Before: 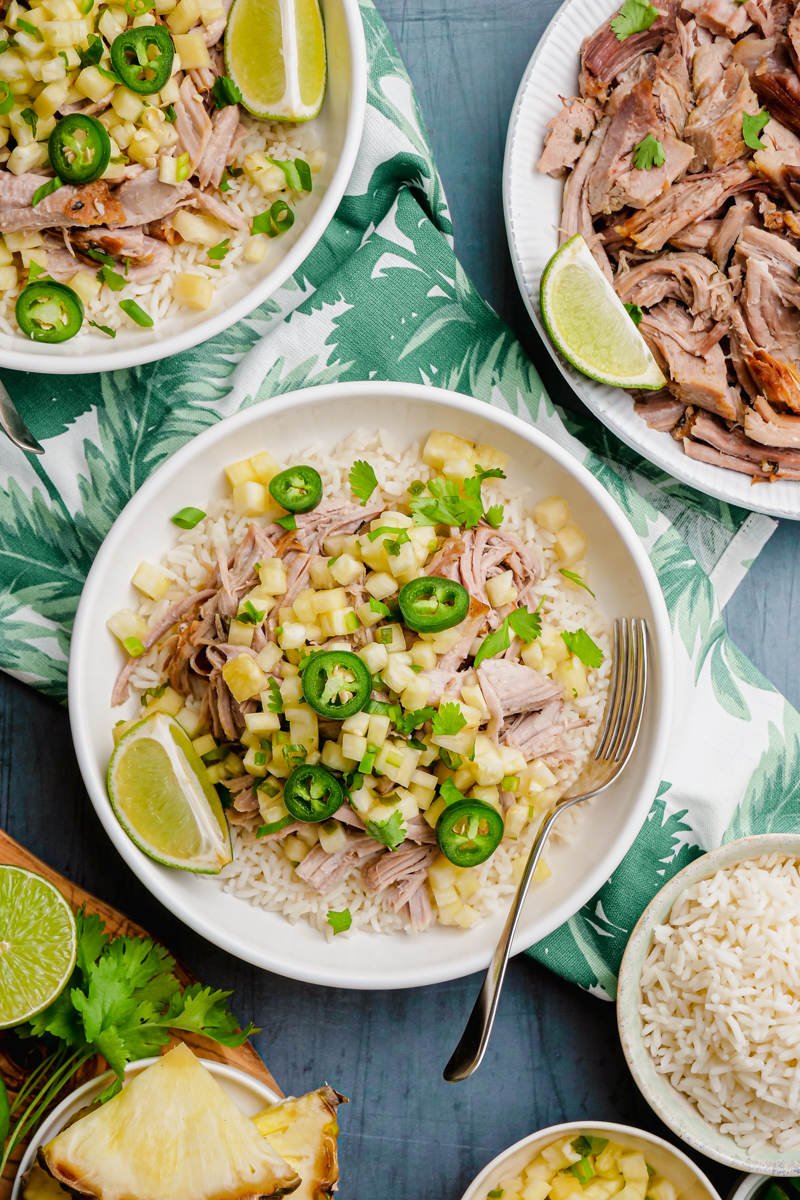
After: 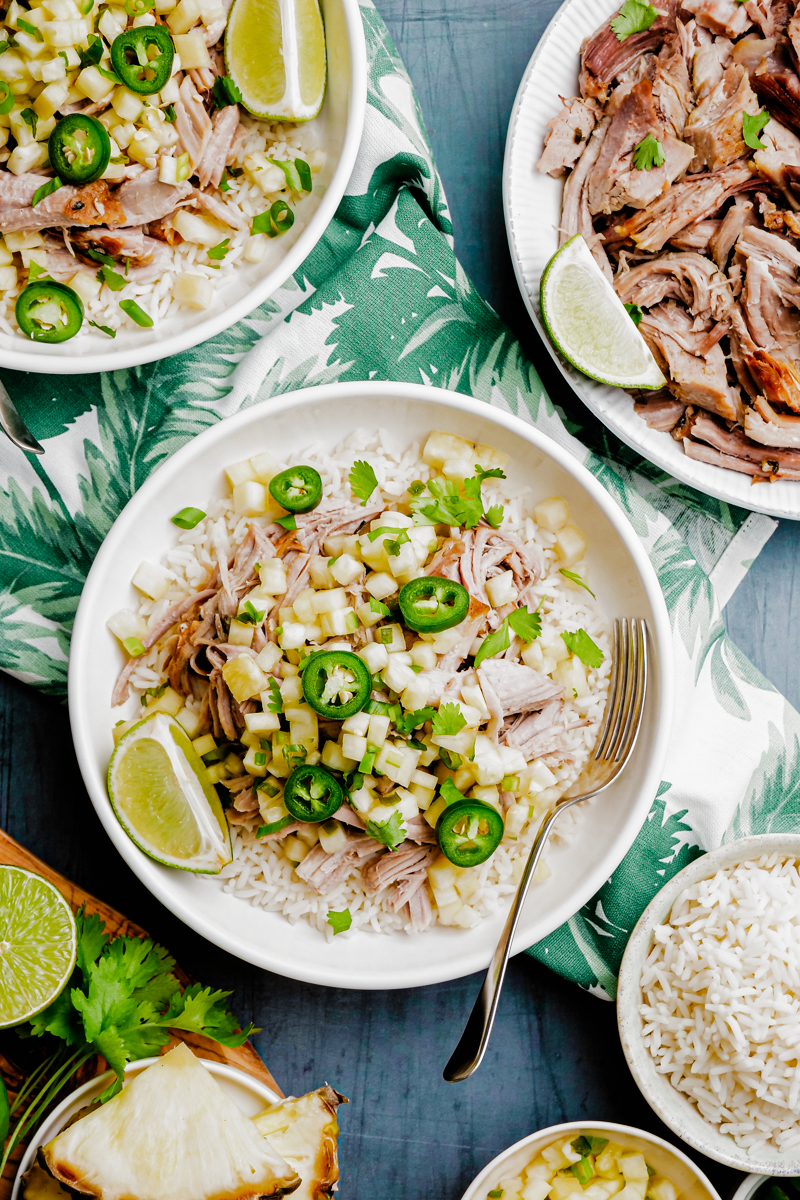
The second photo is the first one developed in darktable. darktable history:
filmic rgb: black relative exposure -8.03 EV, white relative exposure 2.36 EV, hardness 6.57, preserve chrominance no, color science v4 (2020), contrast in shadows soft, contrast in highlights soft
